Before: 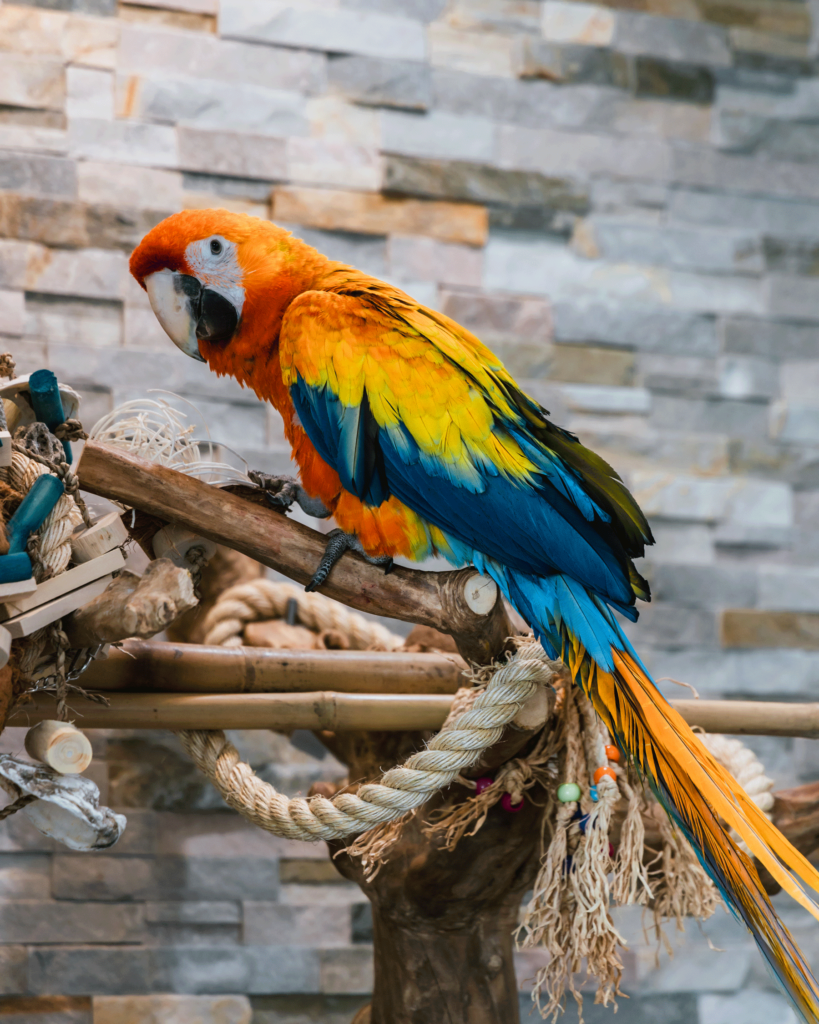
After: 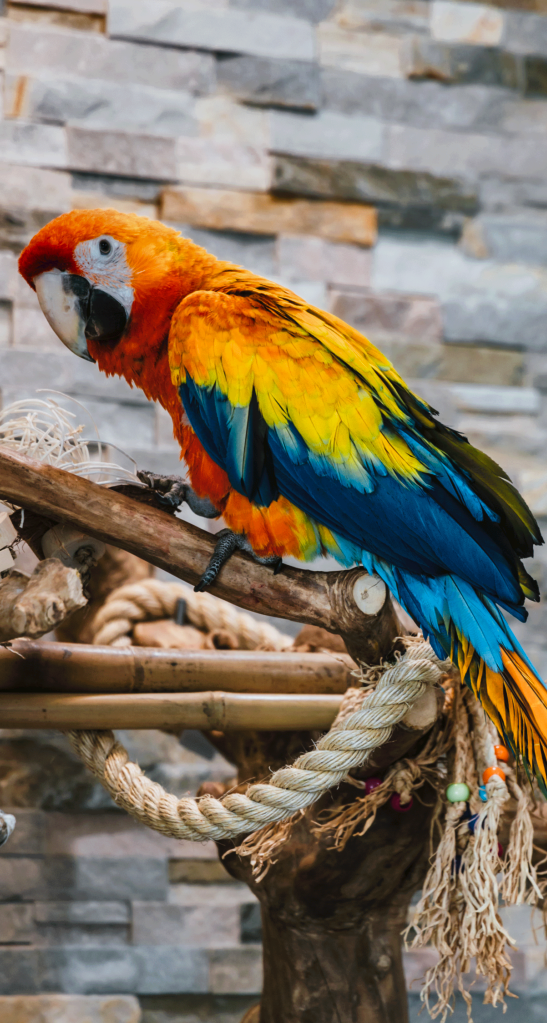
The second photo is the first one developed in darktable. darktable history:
tone curve: curves: ch0 [(0, 0) (0.003, 0.005) (0.011, 0.021) (0.025, 0.042) (0.044, 0.065) (0.069, 0.074) (0.1, 0.092) (0.136, 0.123) (0.177, 0.159) (0.224, 0.2) (0.277, 0.252) (0.335, 0.32) (0.399, 0.392) (0.468, 0.468) (0.543, 0.549) (0.623, 0.638) (0.709, 0.721) (0.801, 0.812) (0.898, 0.896) (1, 1)], preserve colors none
local contrast: highlights 100%, shadows 100%, detail 120%, midtone range 0.2
crop and rotate: left 13.563%, right 19.586%
shadows and highlights: shadows 30.73, highlights -62.74, soften with gaussian
